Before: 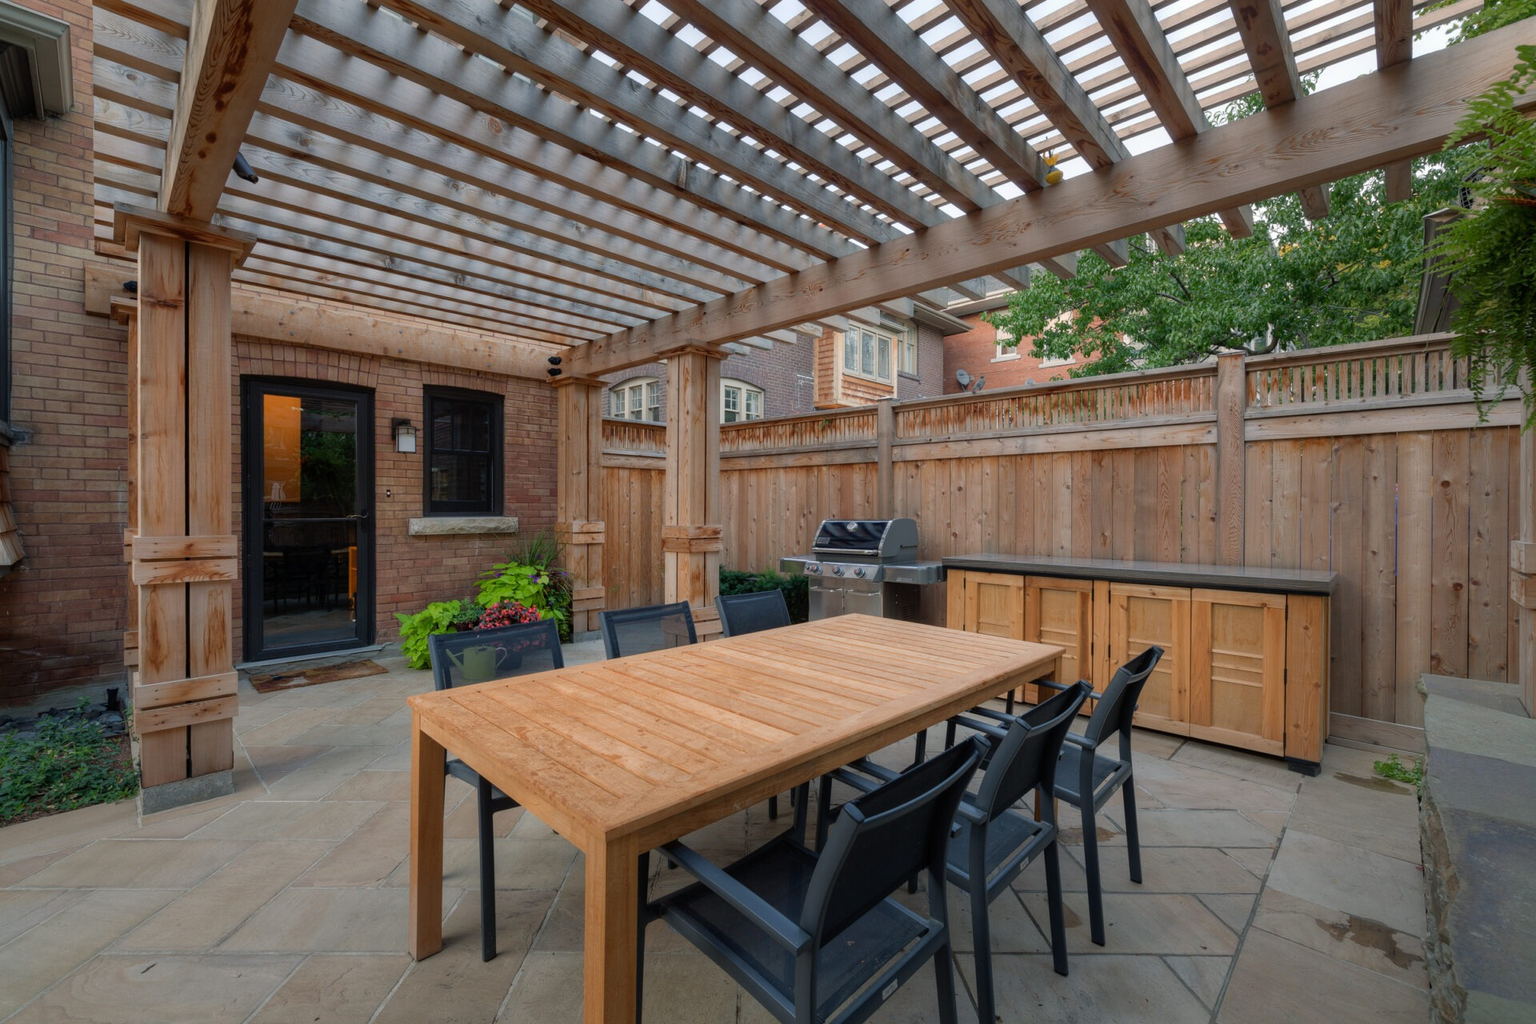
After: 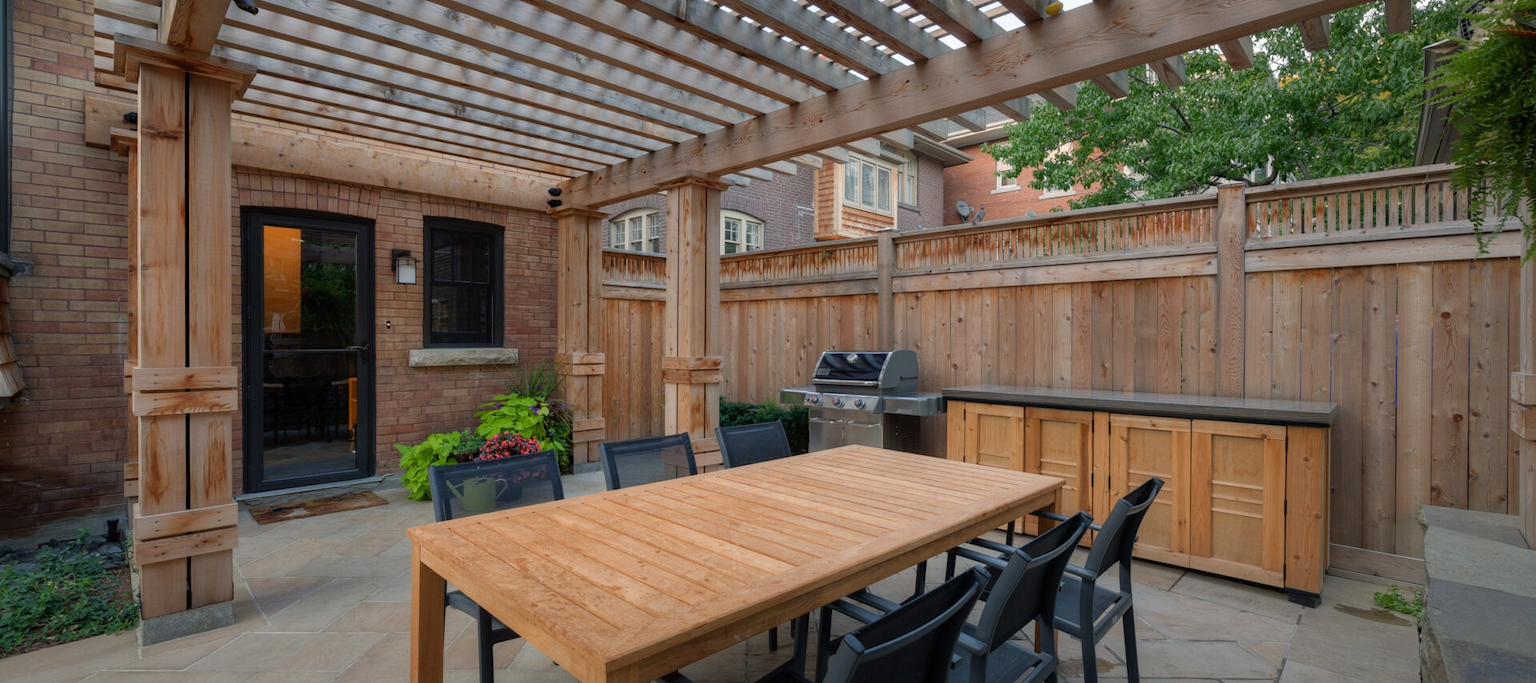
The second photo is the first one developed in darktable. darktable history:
crop: top 16.509%, bottom 16.698%
